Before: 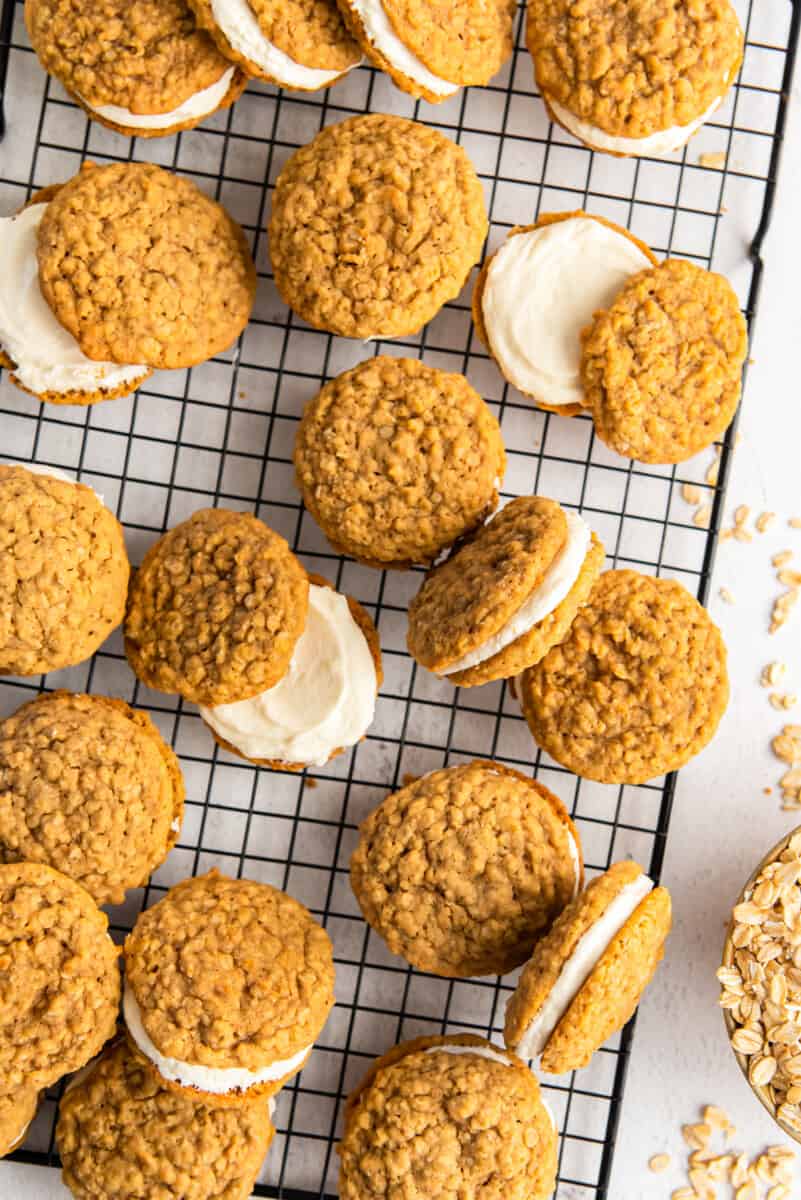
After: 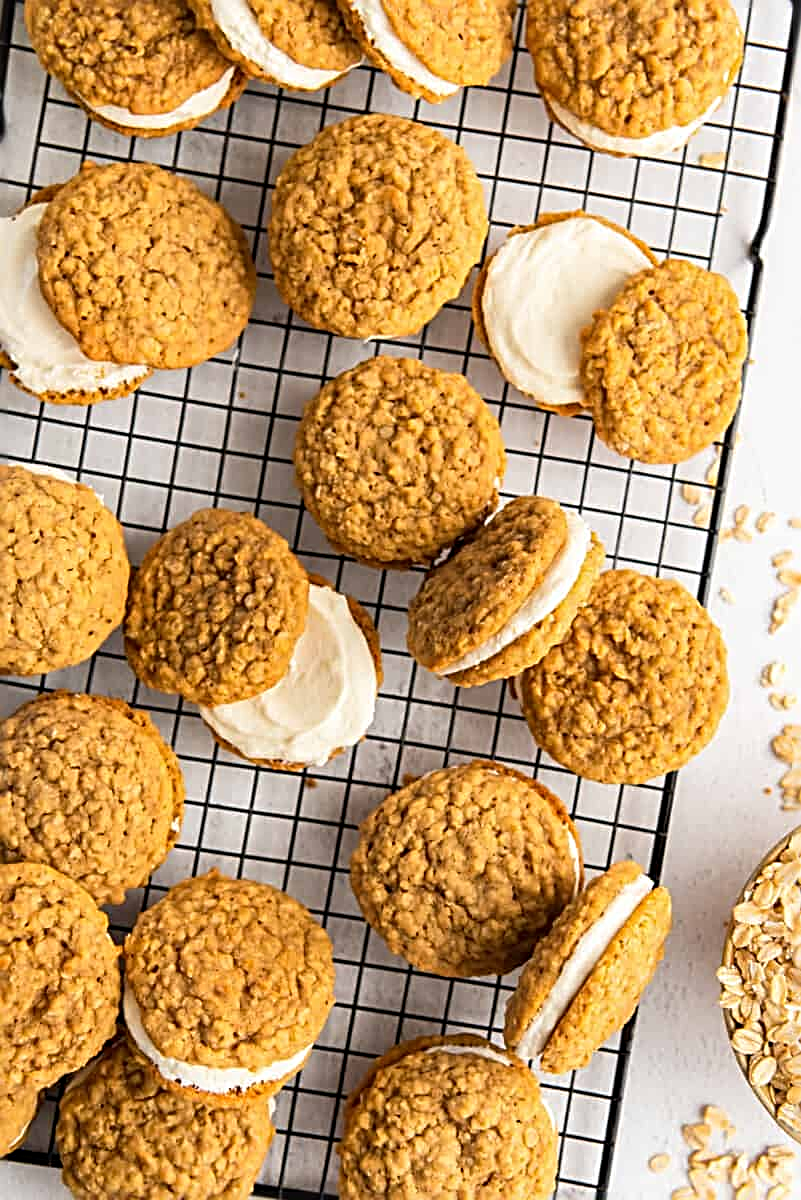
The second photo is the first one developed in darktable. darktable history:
sharpen: radius 3.048, amount 0.76
